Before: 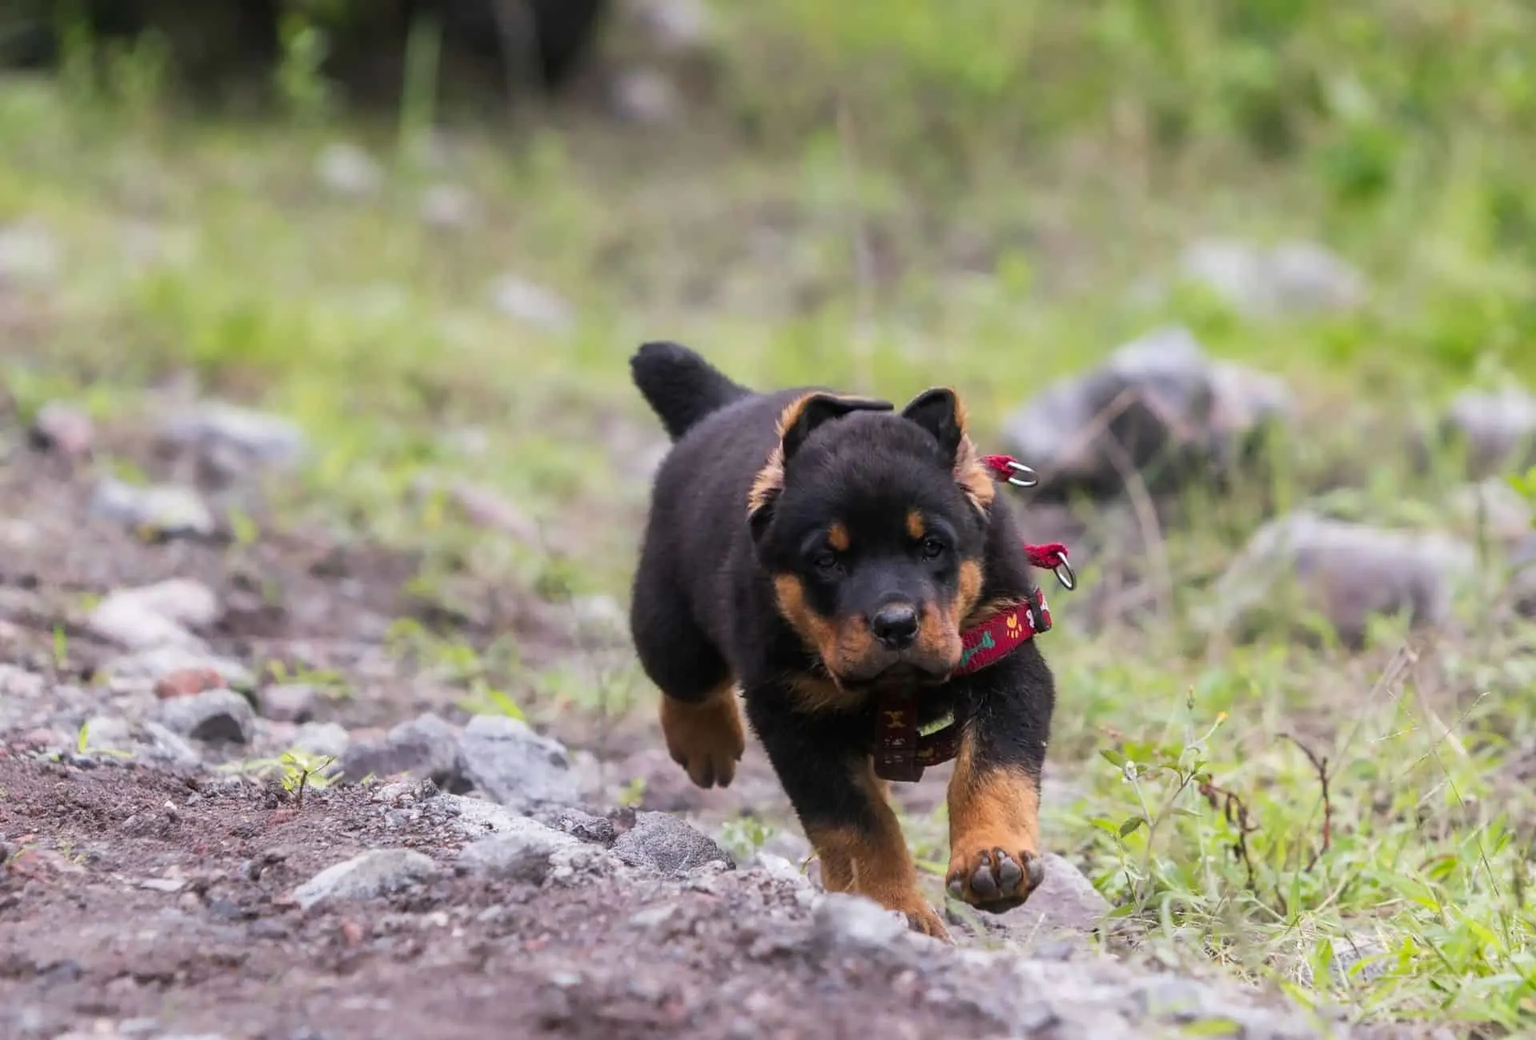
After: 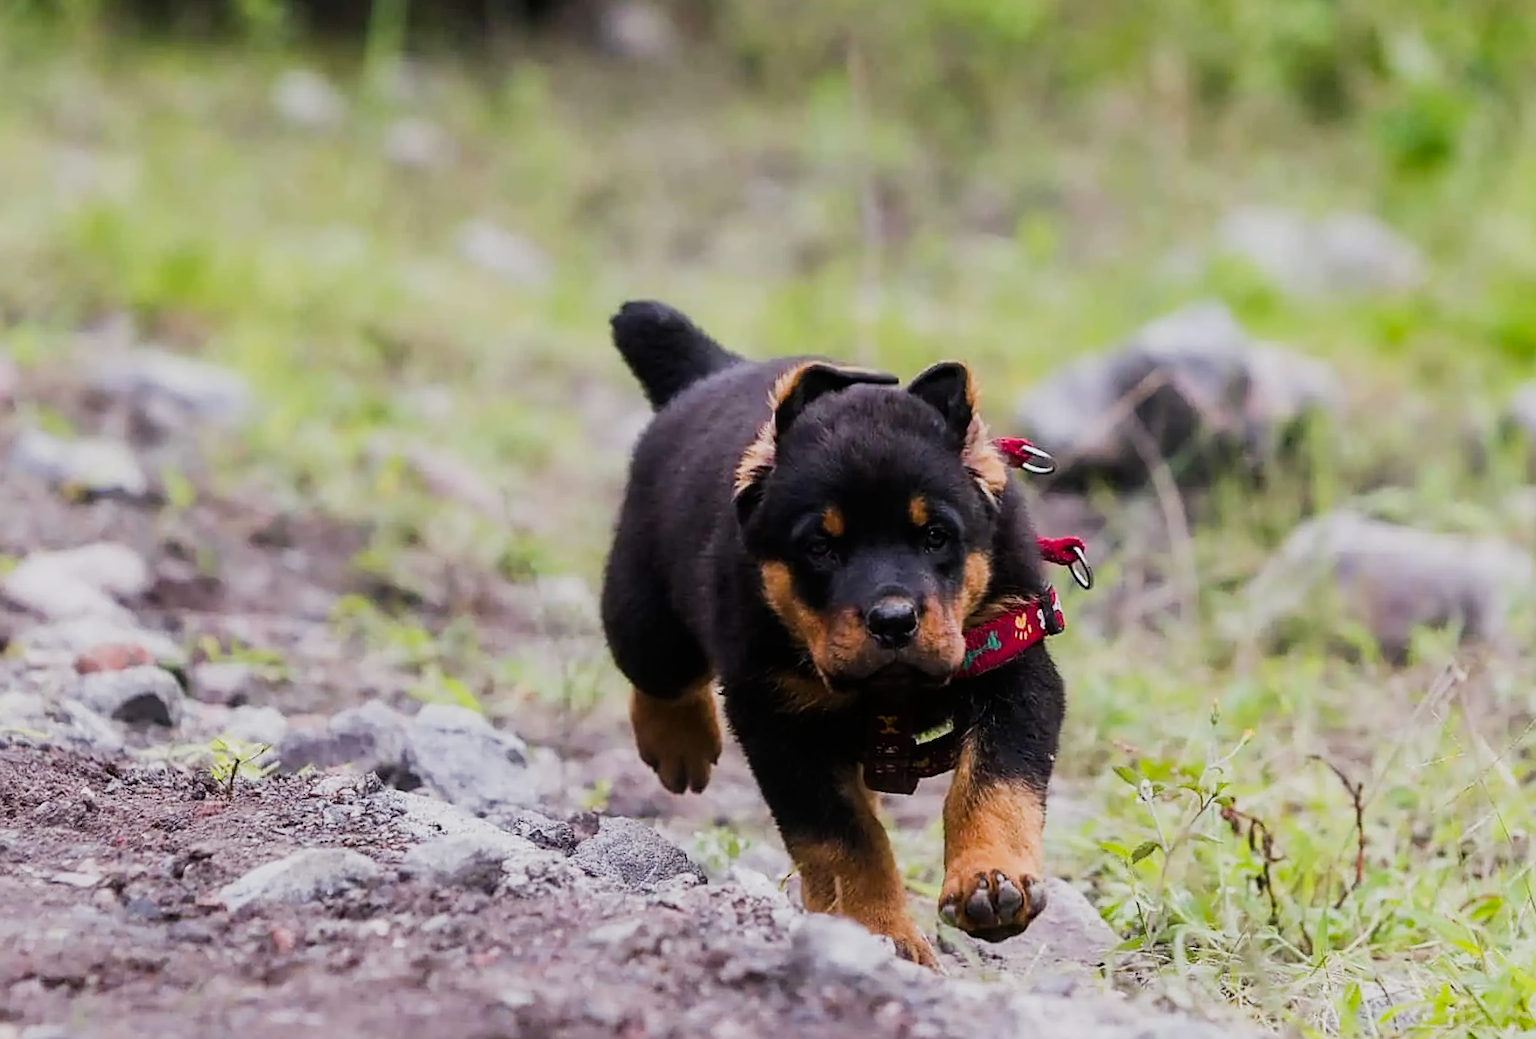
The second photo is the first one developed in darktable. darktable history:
sharpen: on, module defaults
crop and rotate: angle -1.96°, left 3.097%, top 4.154%, right 1.586%, bottom 0.529%
sigmoid: on, module defaults
